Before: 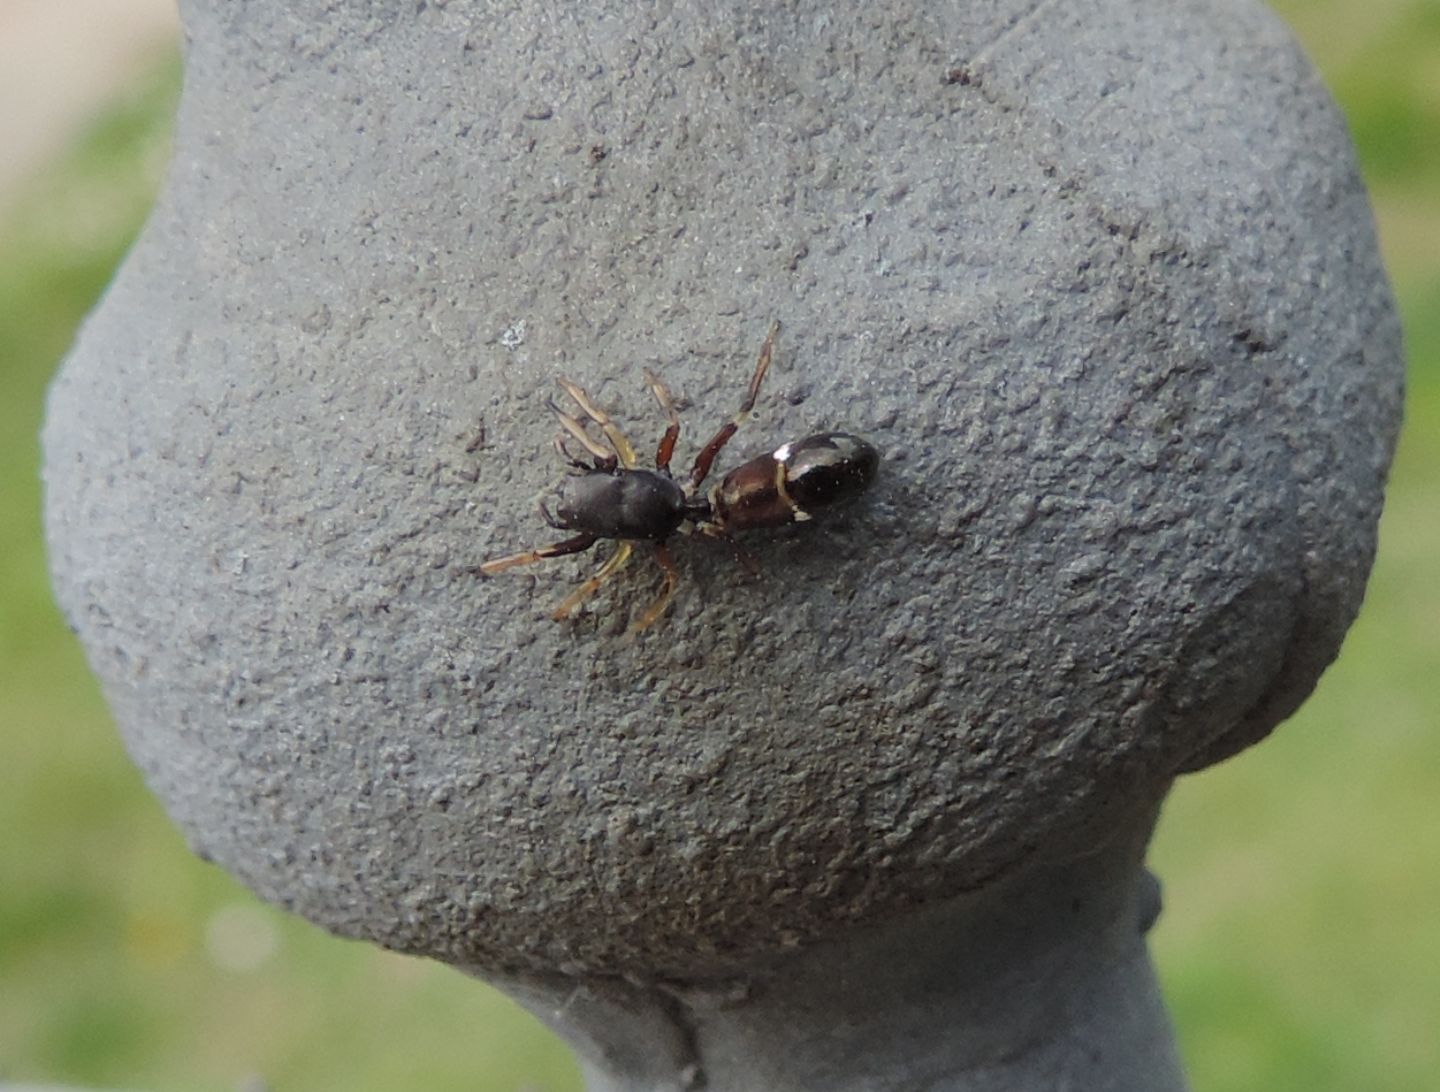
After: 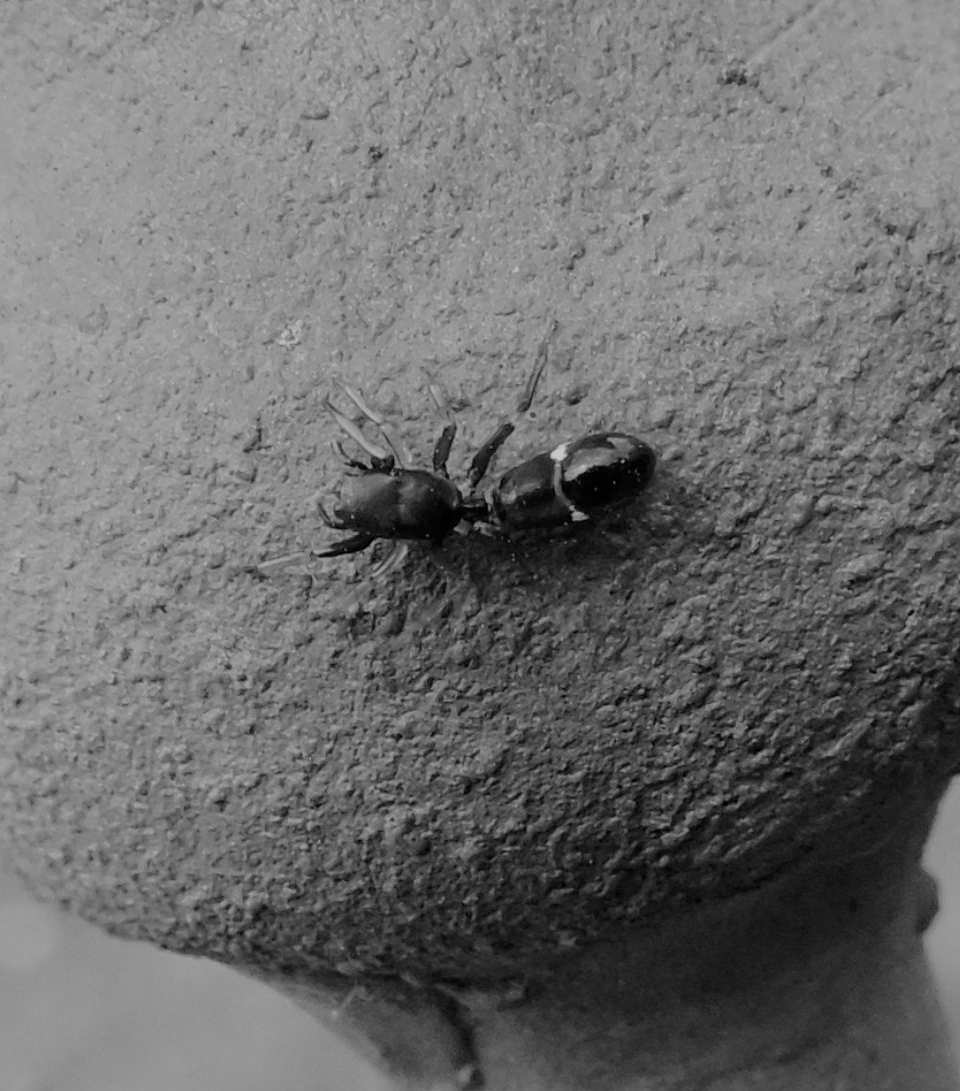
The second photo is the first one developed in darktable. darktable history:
filmic rgb: black relative exposure -7.65 EV, white relative exposure 4.56 EV, hardness 3.61
monochrome: a 32, b 64, size 2.3
crop and rotate: left 15.546%, right 17.787%
white balance: red 0.931, blue 1.11
